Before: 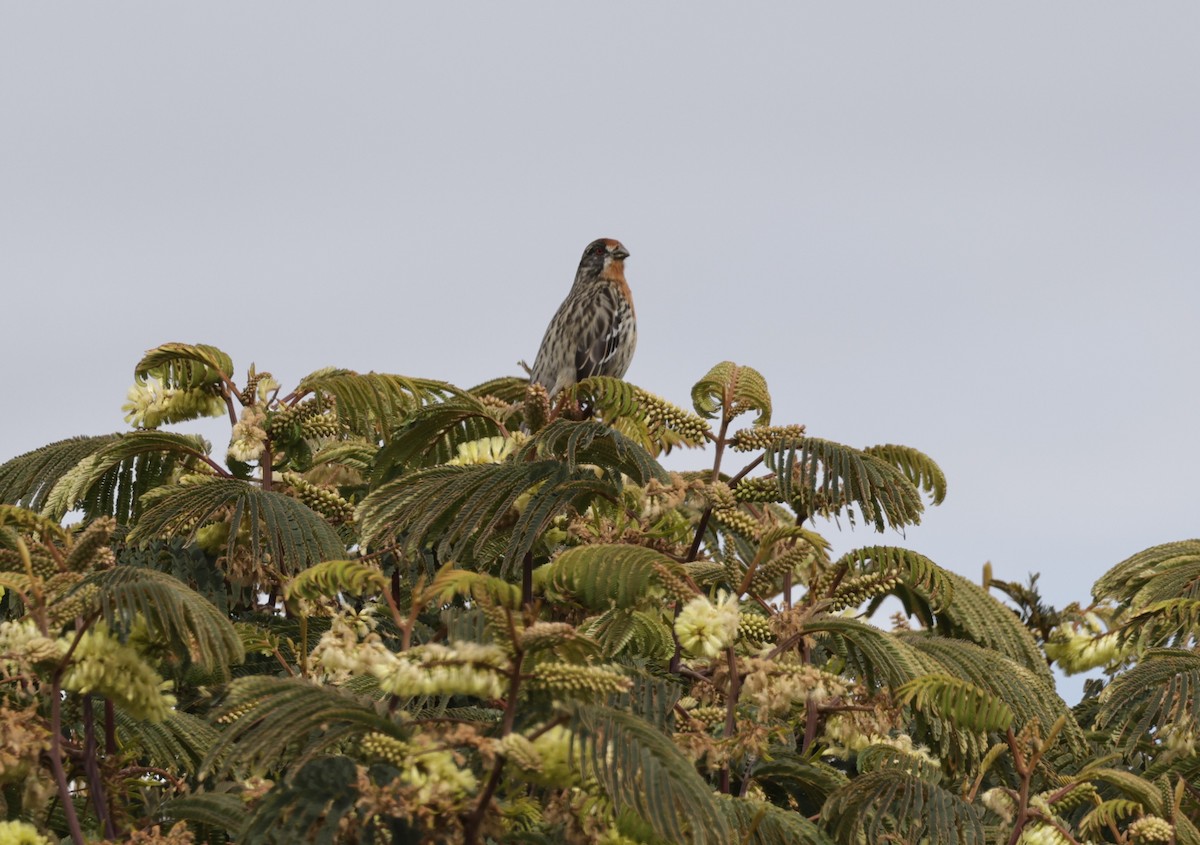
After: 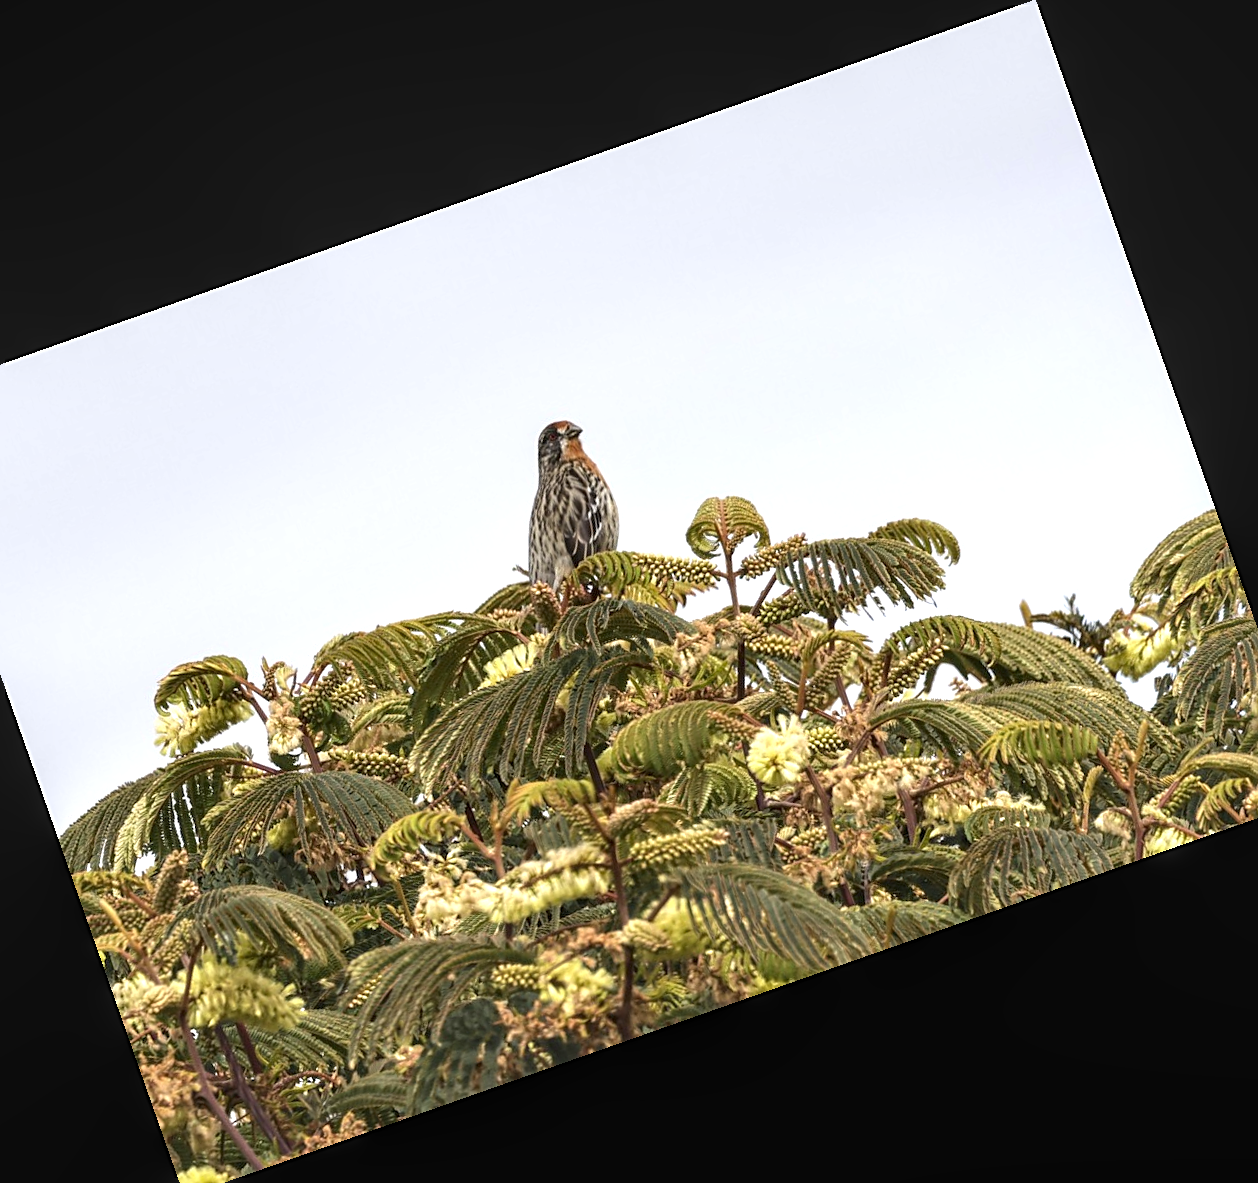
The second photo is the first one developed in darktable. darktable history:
sharpen: on, module defaults
crop and rotate: angle 19.43°, left 6.812%, right 4.125%, bottom 1.087%
local contrast: on, module defaults
exposure: exposure 0.999 EV, compensate highlight preservation false
